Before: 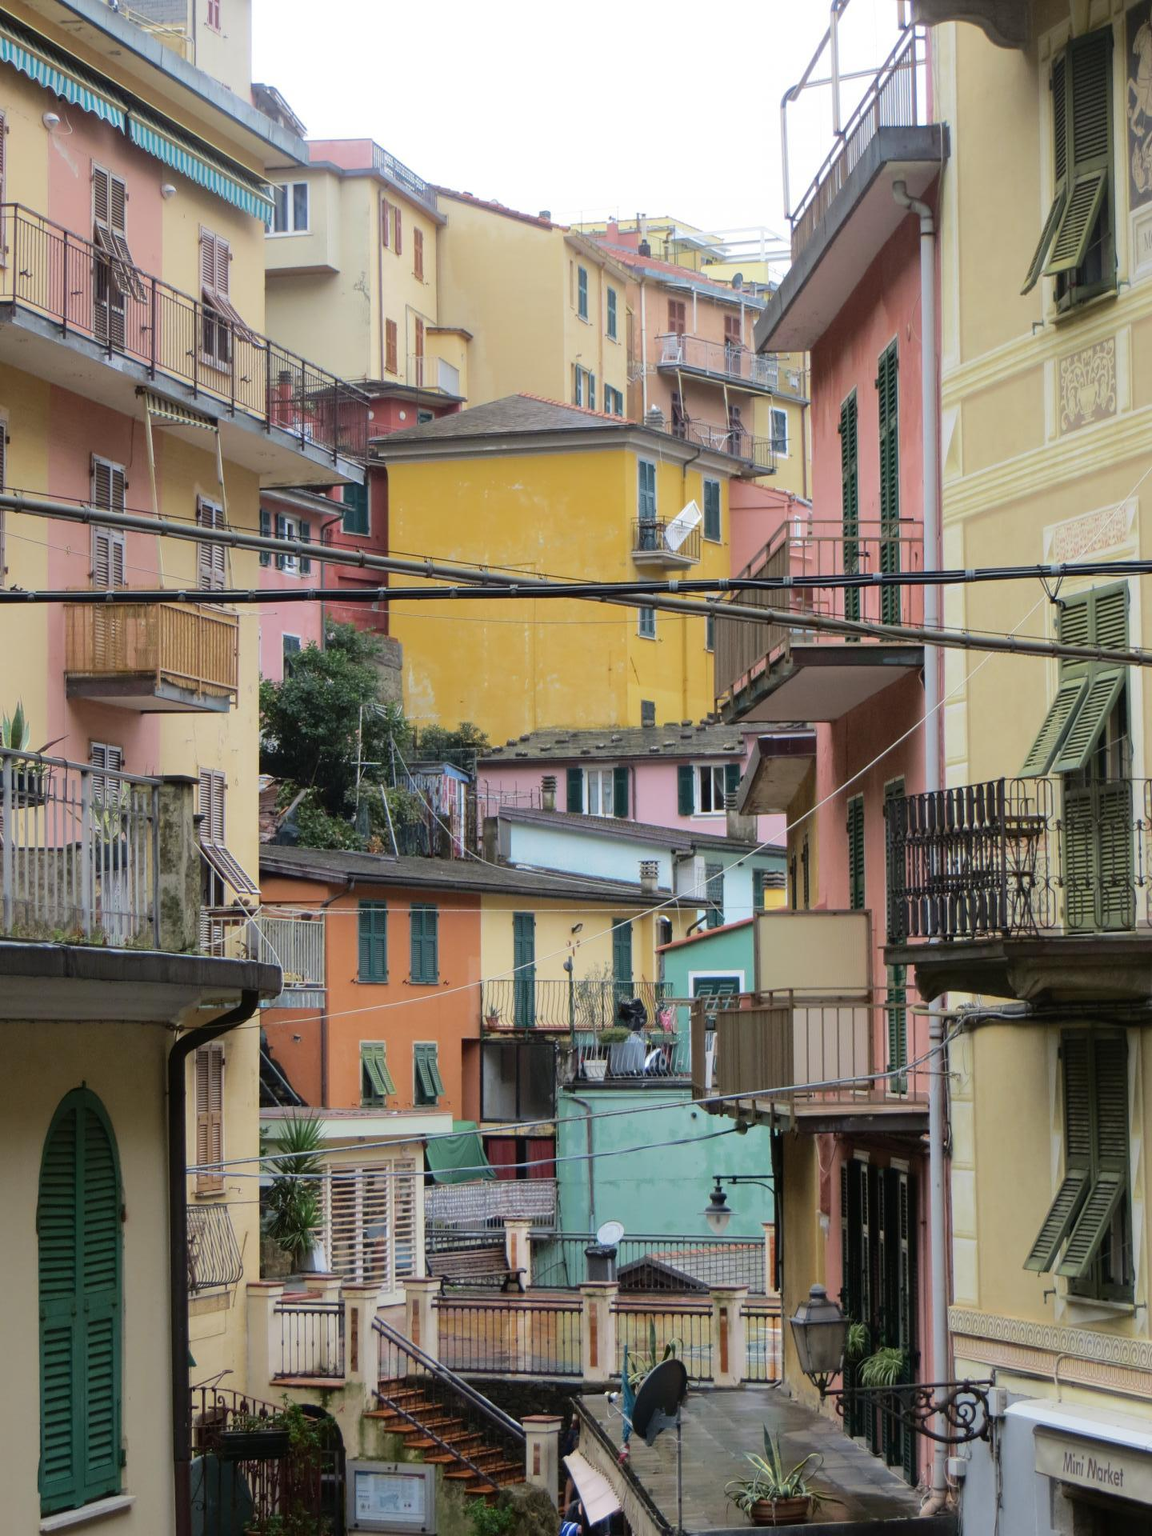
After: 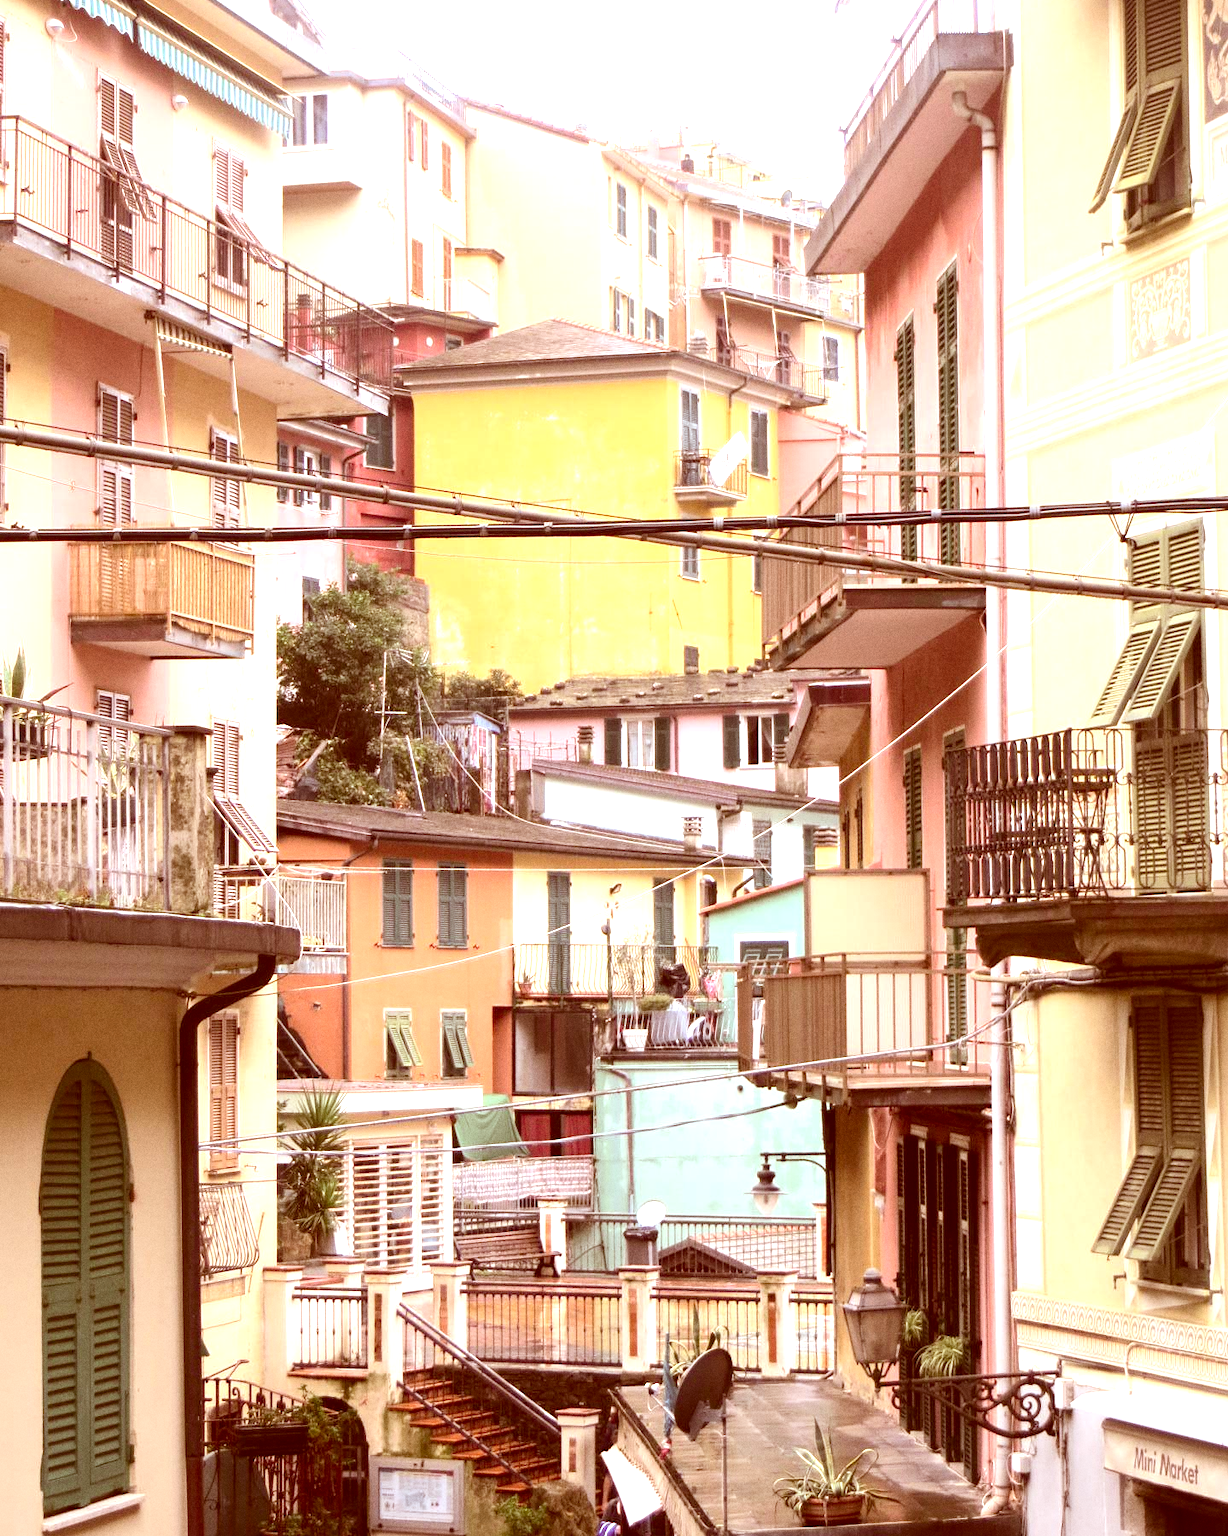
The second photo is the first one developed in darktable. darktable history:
grain: coarseness 0.09 ISO
exposure: exposure 1.5 EV, compensate highlight preservation false
crop and rotate: top 6.25%
color correction: highlights a* 9.03, highlights b* 8.71, shadows a* 40, shadows b* 40, saturation 0.8
